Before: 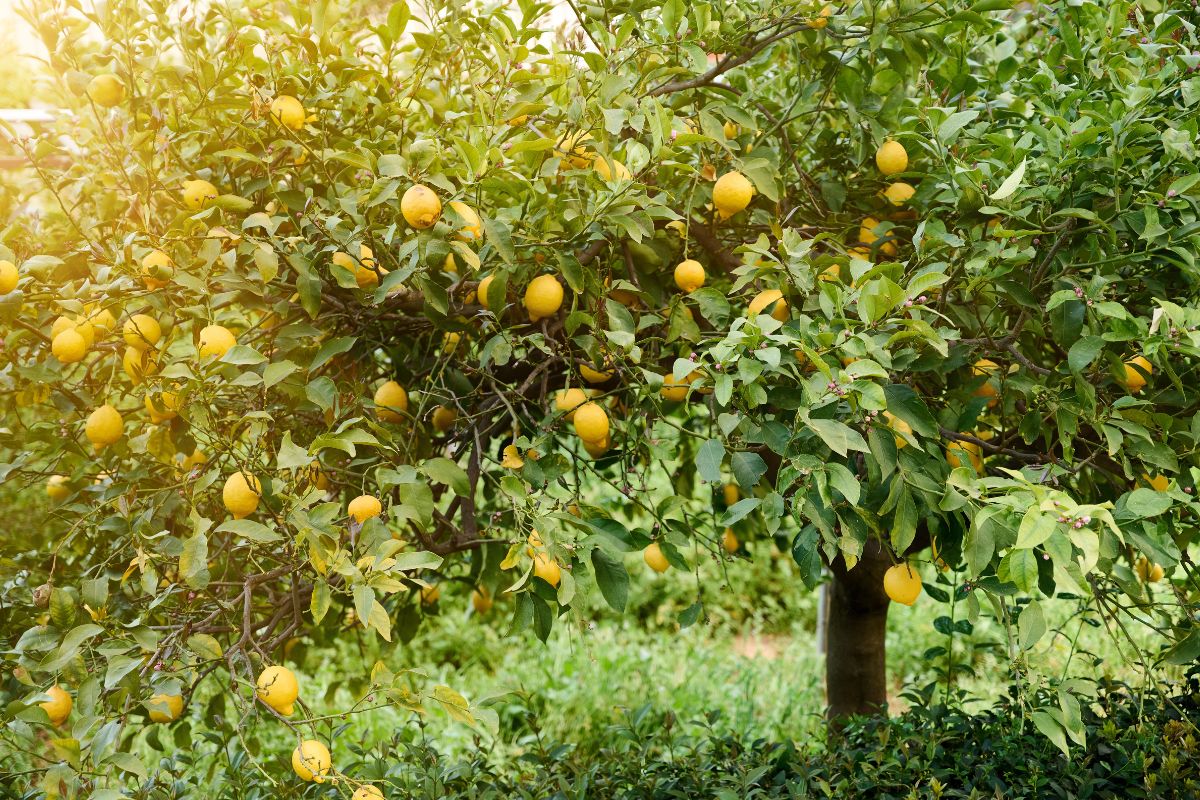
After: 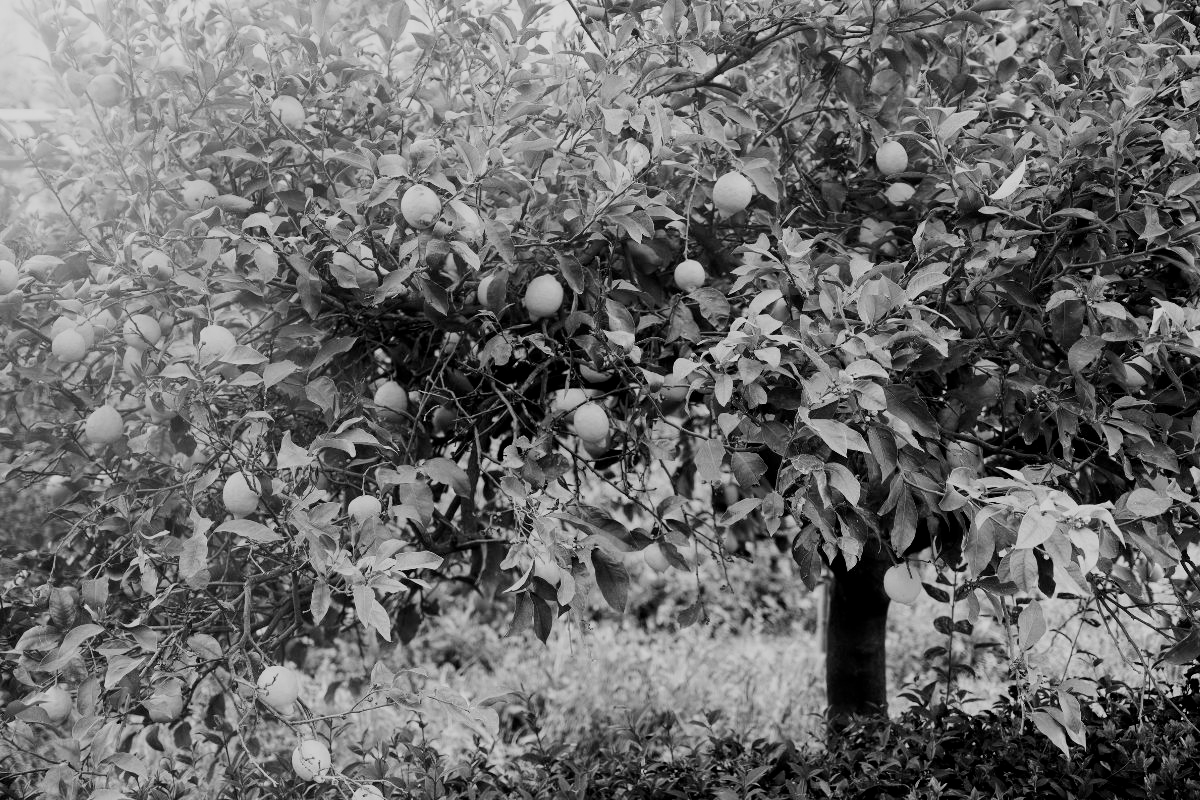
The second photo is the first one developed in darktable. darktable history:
sigmoid: contrast 1.54, target black 0
local contrast: highlights 100%, shadows 100%, detail 120%, midtone range 0.2
exposure: exposure -0.36 EV, compensate highlight preservation false
monochrome: on, module defaults
